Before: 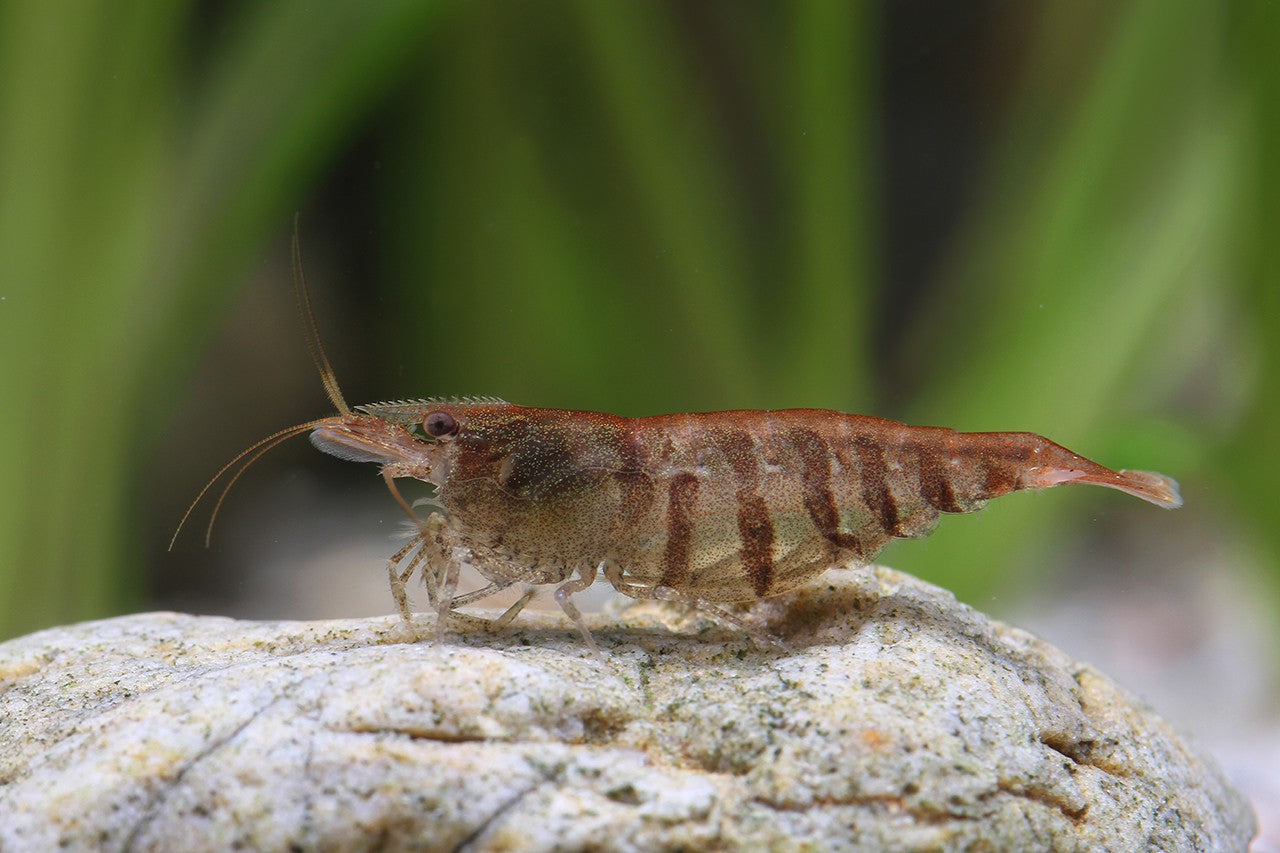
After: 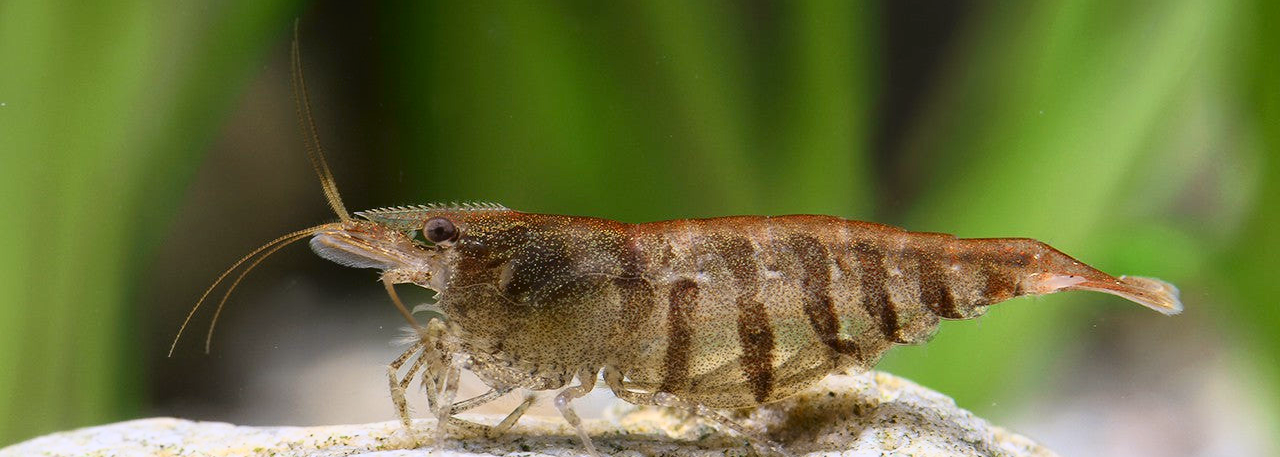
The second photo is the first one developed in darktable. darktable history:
tone curve: curves: ch0 [(0, 0.023) (0.113, 0.084) (0.285, 0.301) (0.673, 0.796) (0.845, 0.932) (0.994, 0.971)]; ch1 [(0, 0) (0.456, 0.437) (0.498, 0.5) (0.57, 0.559) (0.631, 0.639) (1, 1)]; ch2 [(0, 0) (0.417, 0.44) (0.46, 0.453) (0.502, 0.507) (0.55, 0.57) (0.67, 0.712) (1, 1)], color space Lab, independent channels, preserve colors none
crop and rotate: top 22.893%, bottom 23.475%
